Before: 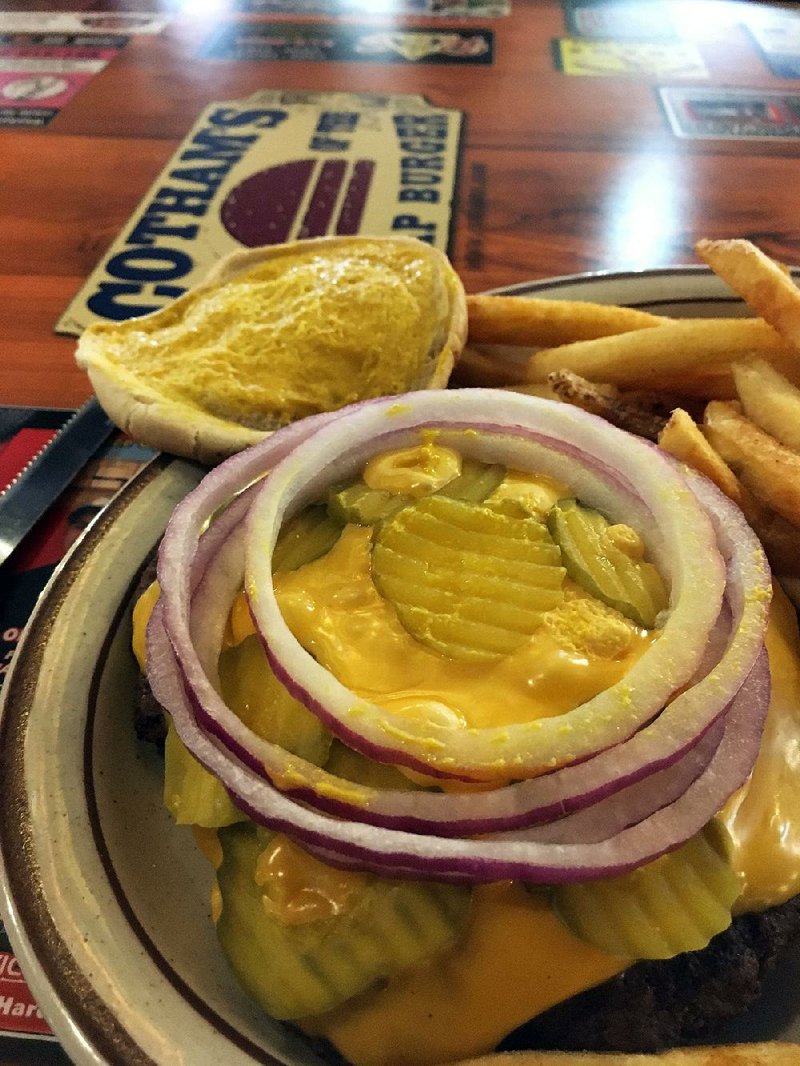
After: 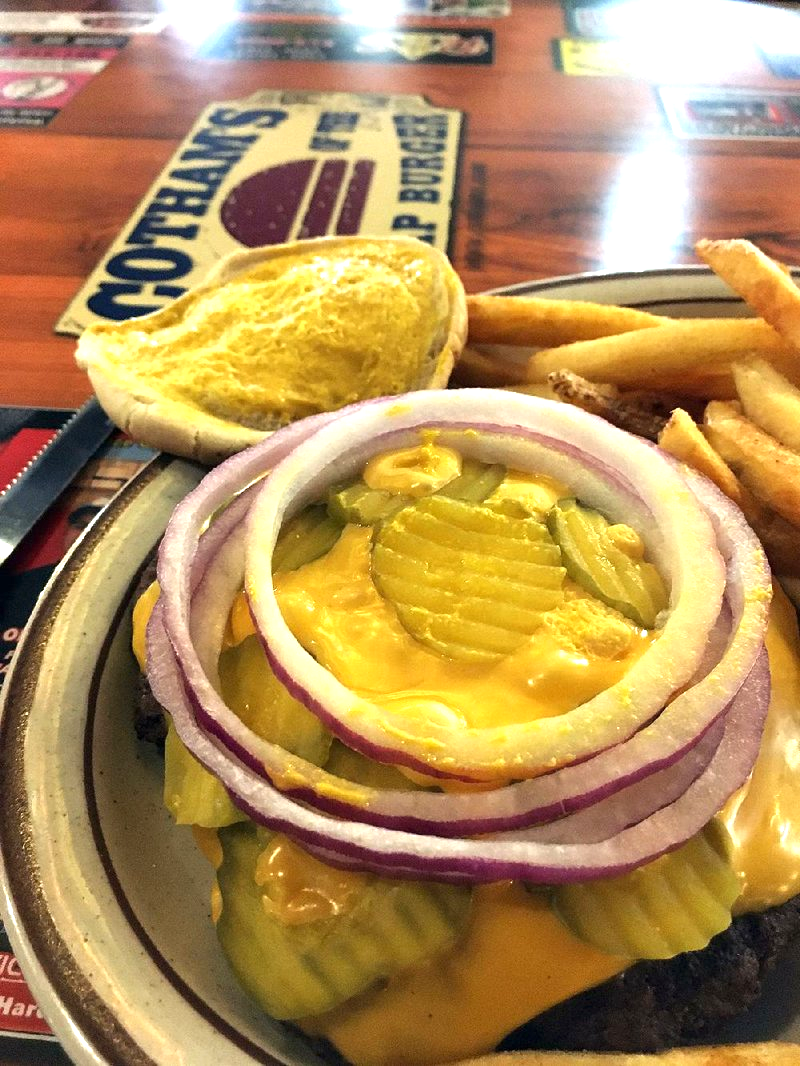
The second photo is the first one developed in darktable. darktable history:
exposure: exposure 0.828 EV, compensate highlight preservation false
